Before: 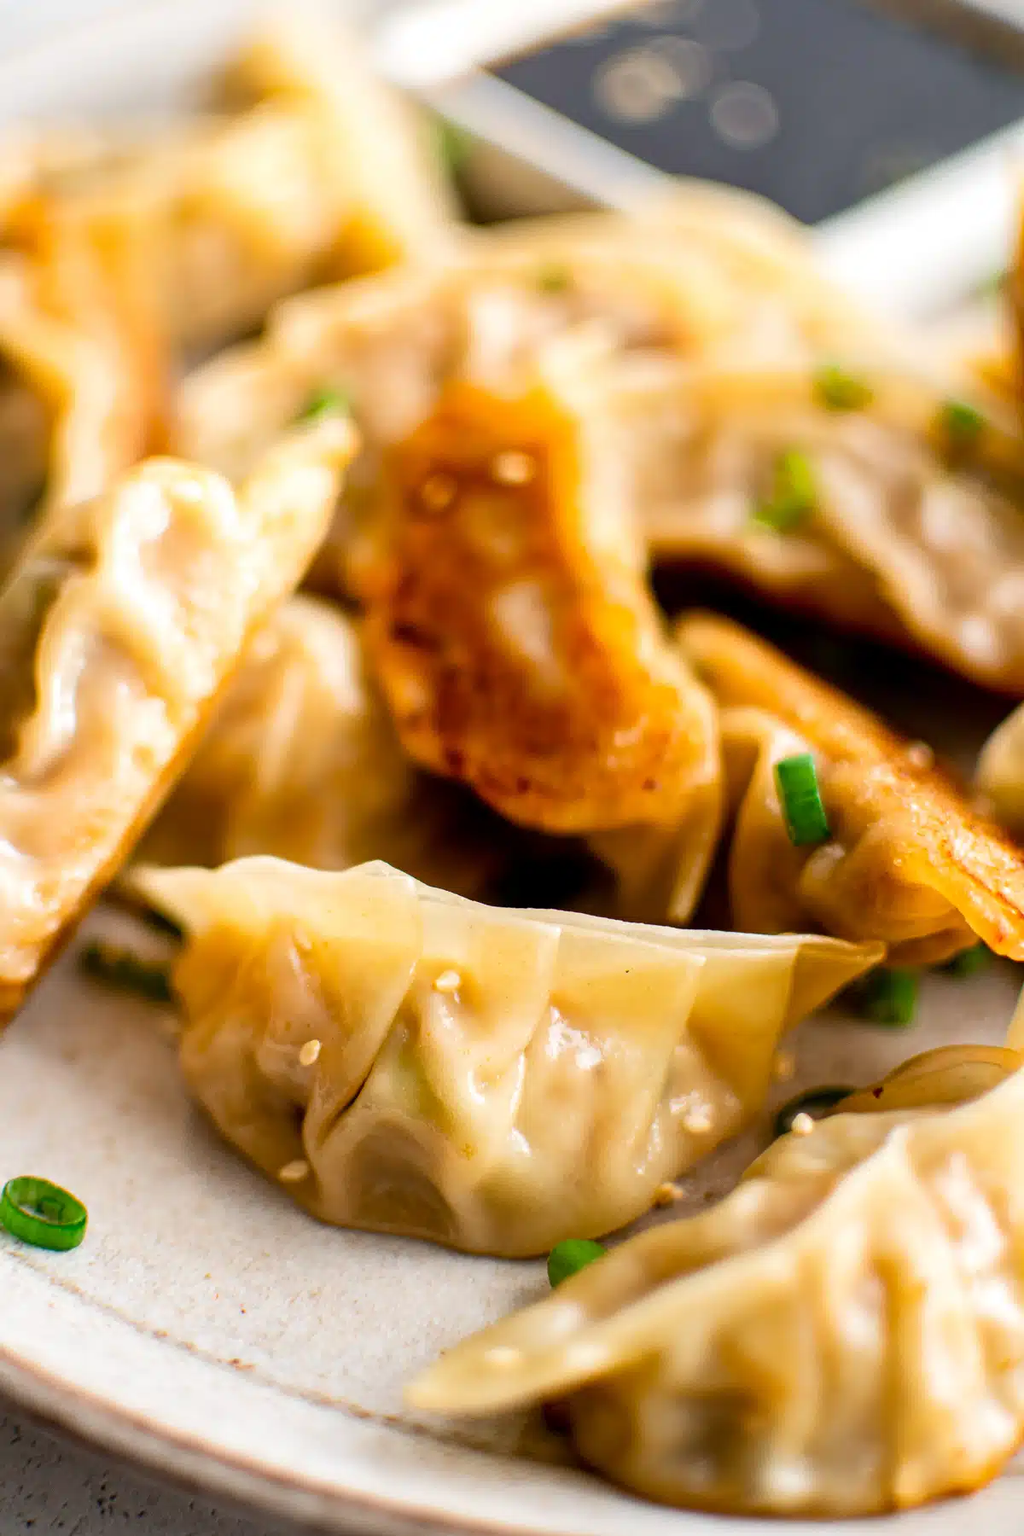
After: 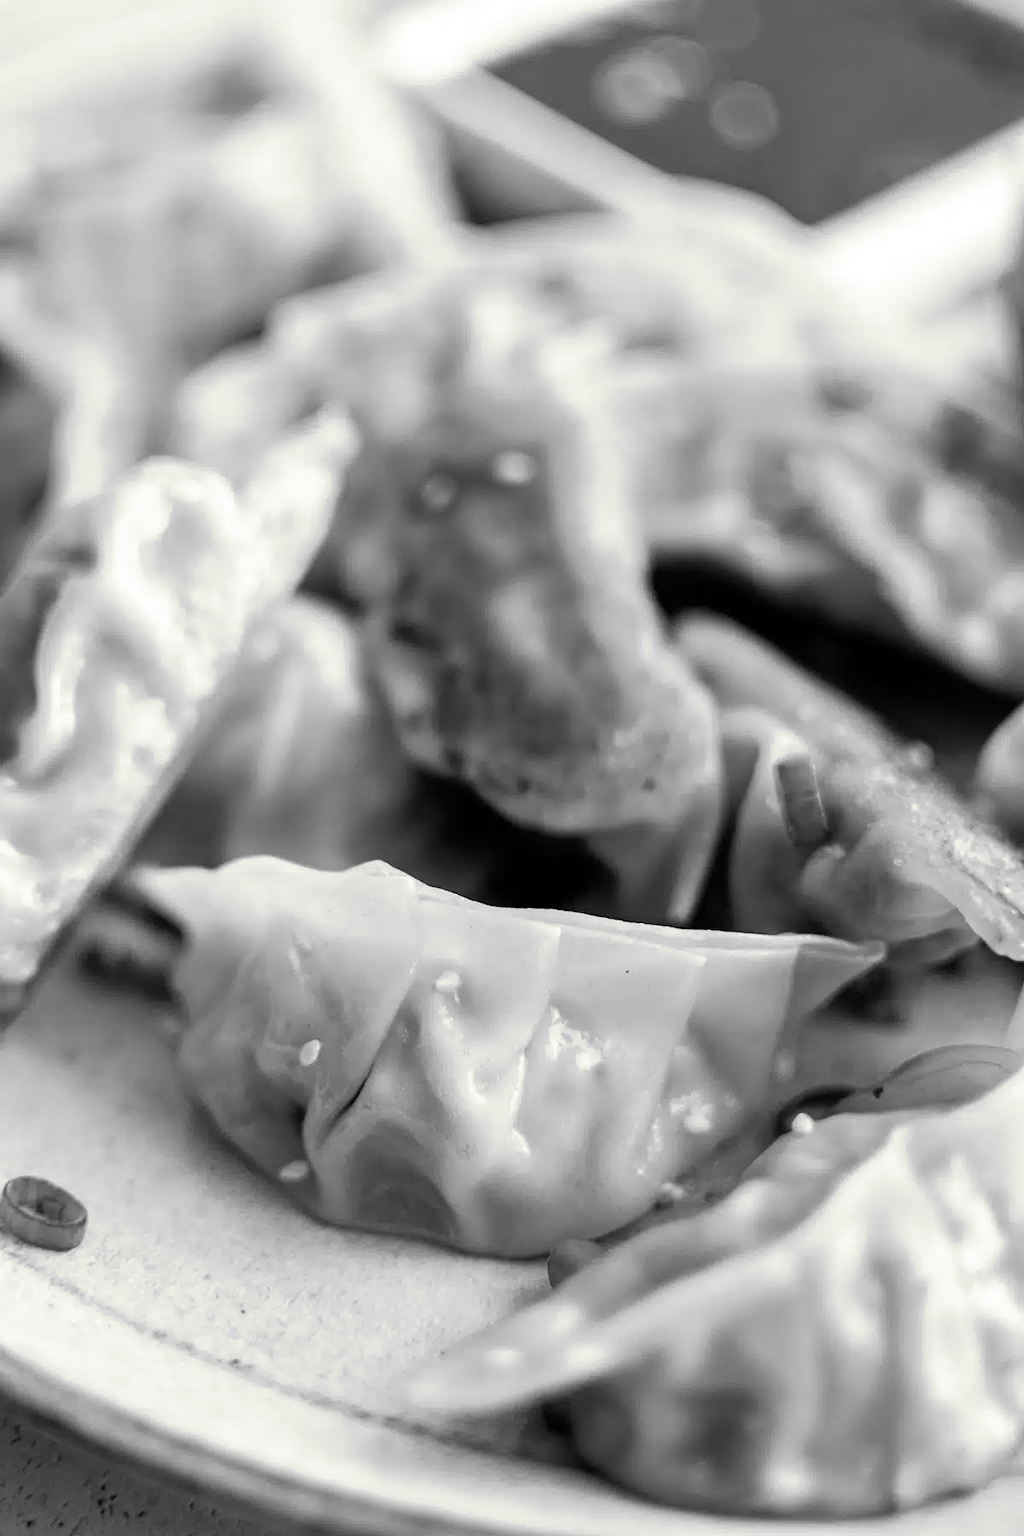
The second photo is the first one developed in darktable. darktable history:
monochrome: on, module defaults
split-toning: shadows › saturation 0.61, highlights › saturation 0.58, balance -28.74, compress 87.36%
color balance rgb: perceptual saturation grading › global saturation 25%, global vibrance 20%
